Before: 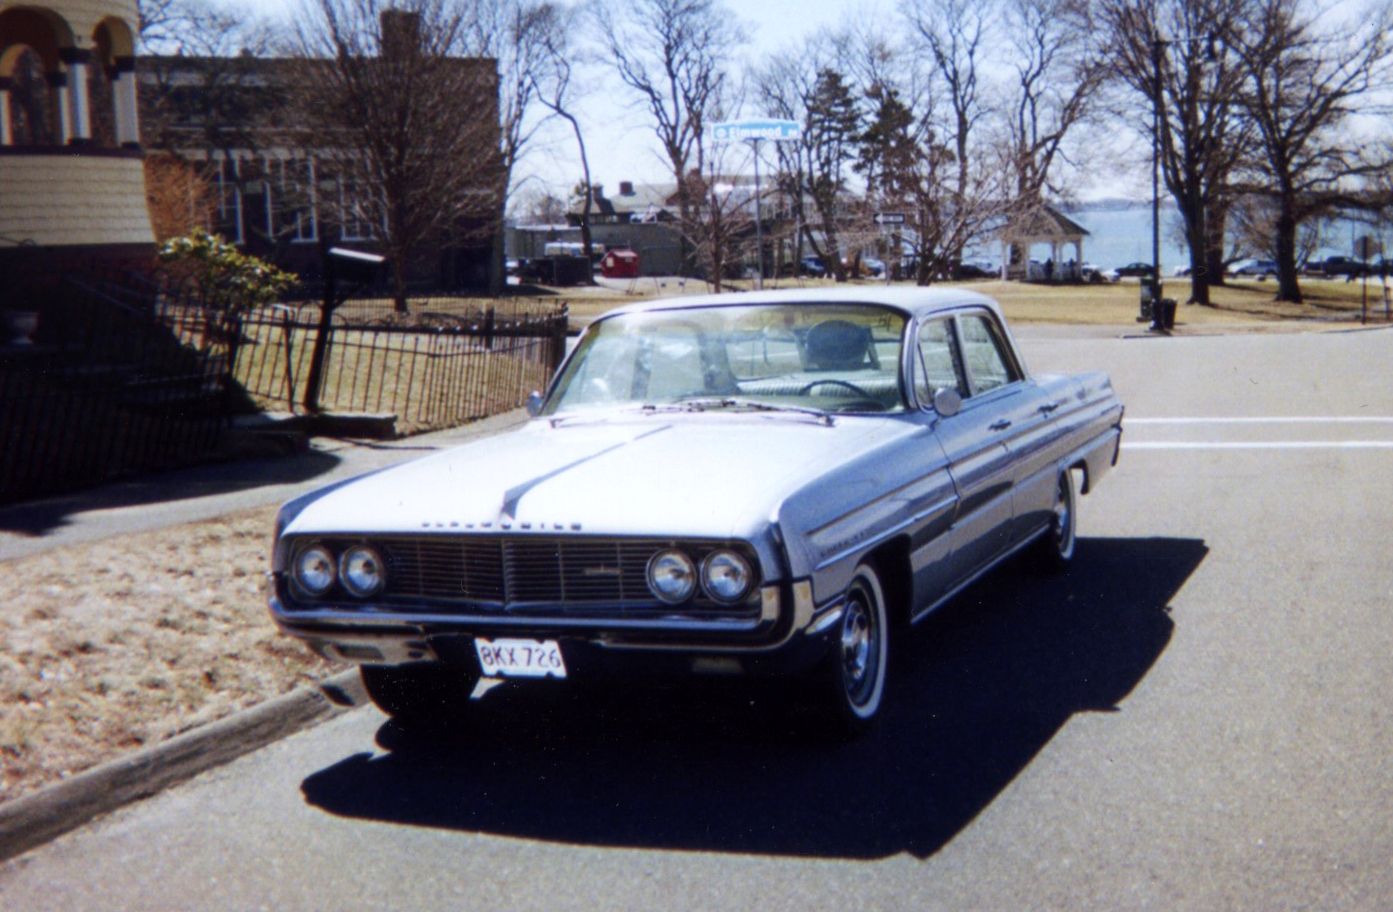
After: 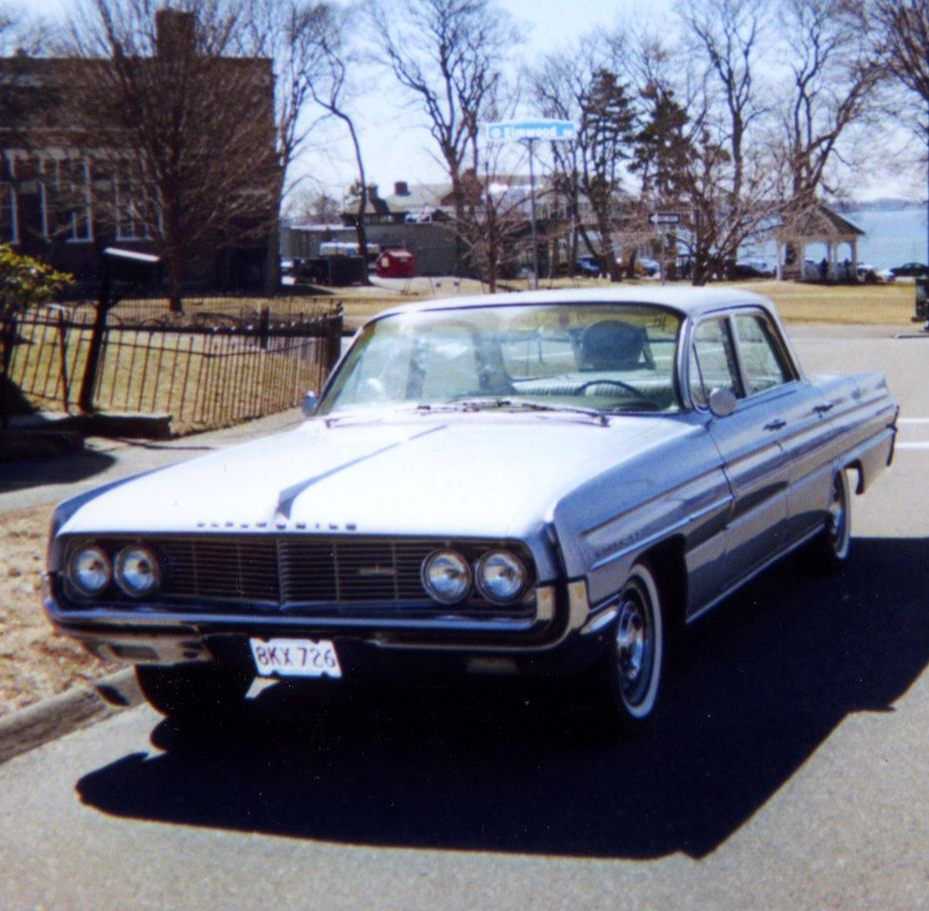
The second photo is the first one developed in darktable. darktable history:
color balance rgb: power › chroma 0.252%, power › hue 60.44°, perceptual saturation grading › global saturation 19.712%
crop and rotate: left 16.224%, right 17.042%
